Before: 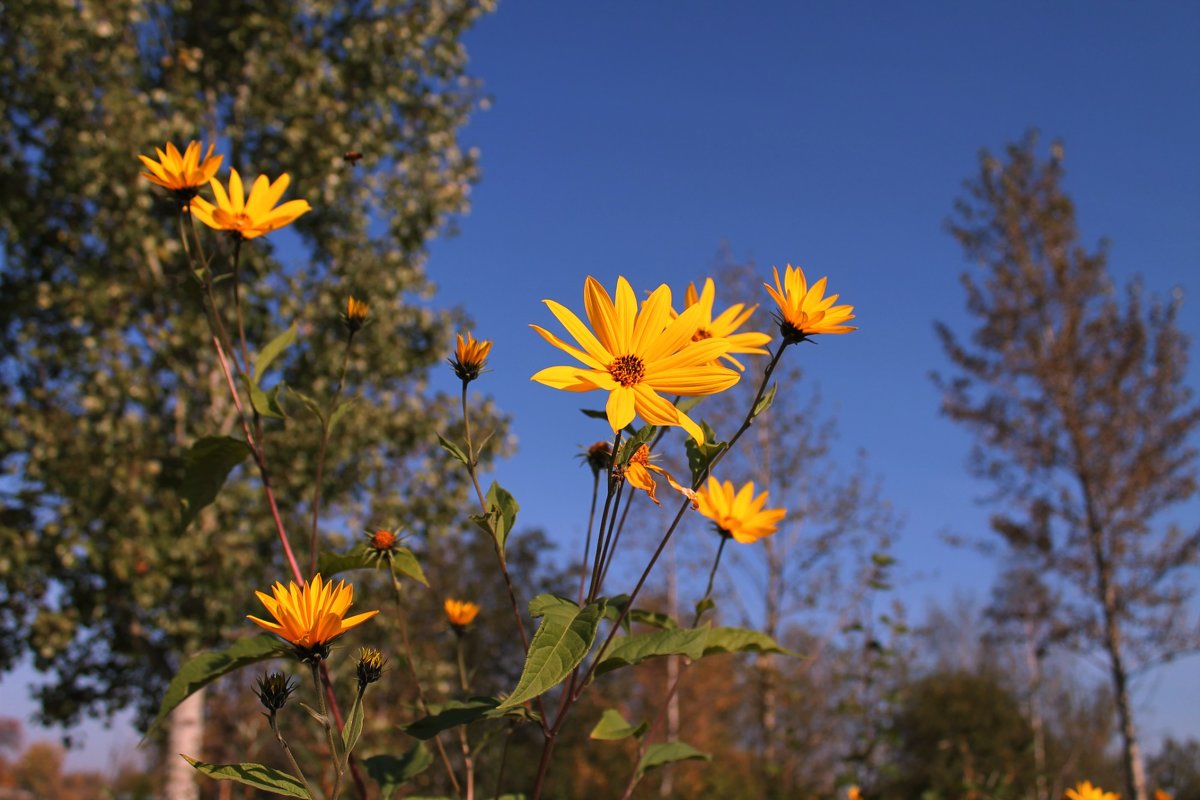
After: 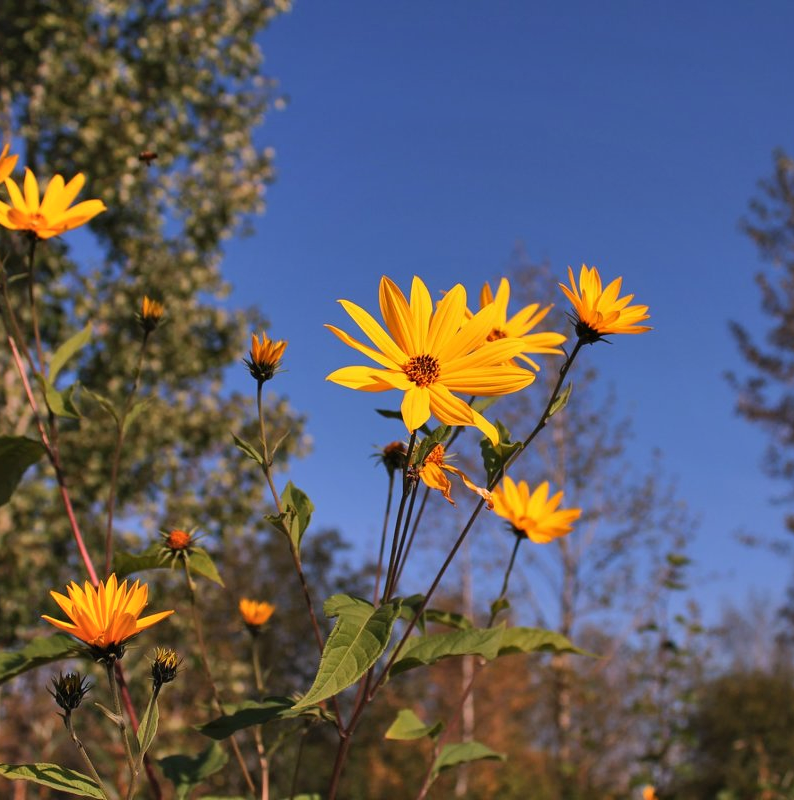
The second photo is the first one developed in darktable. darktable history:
shadows and highlights: shadows color adjustment 97.66%, soften with gaussian
crop: left 17.144%, right 16.615%
